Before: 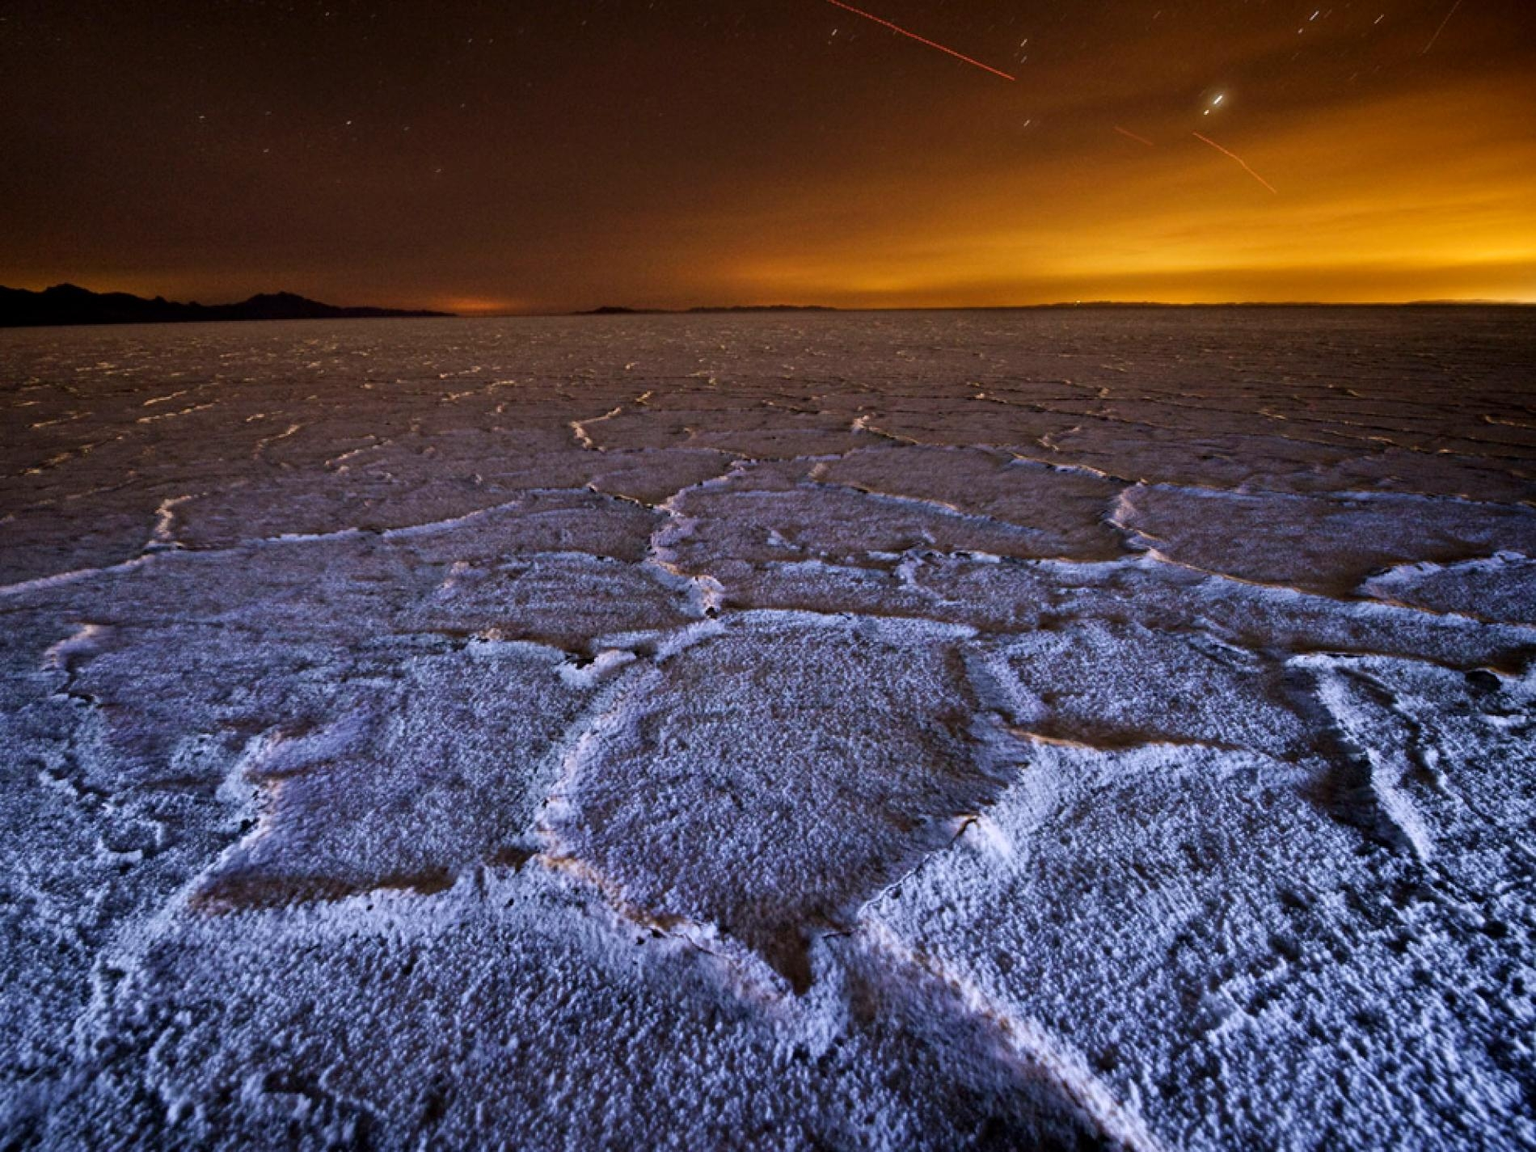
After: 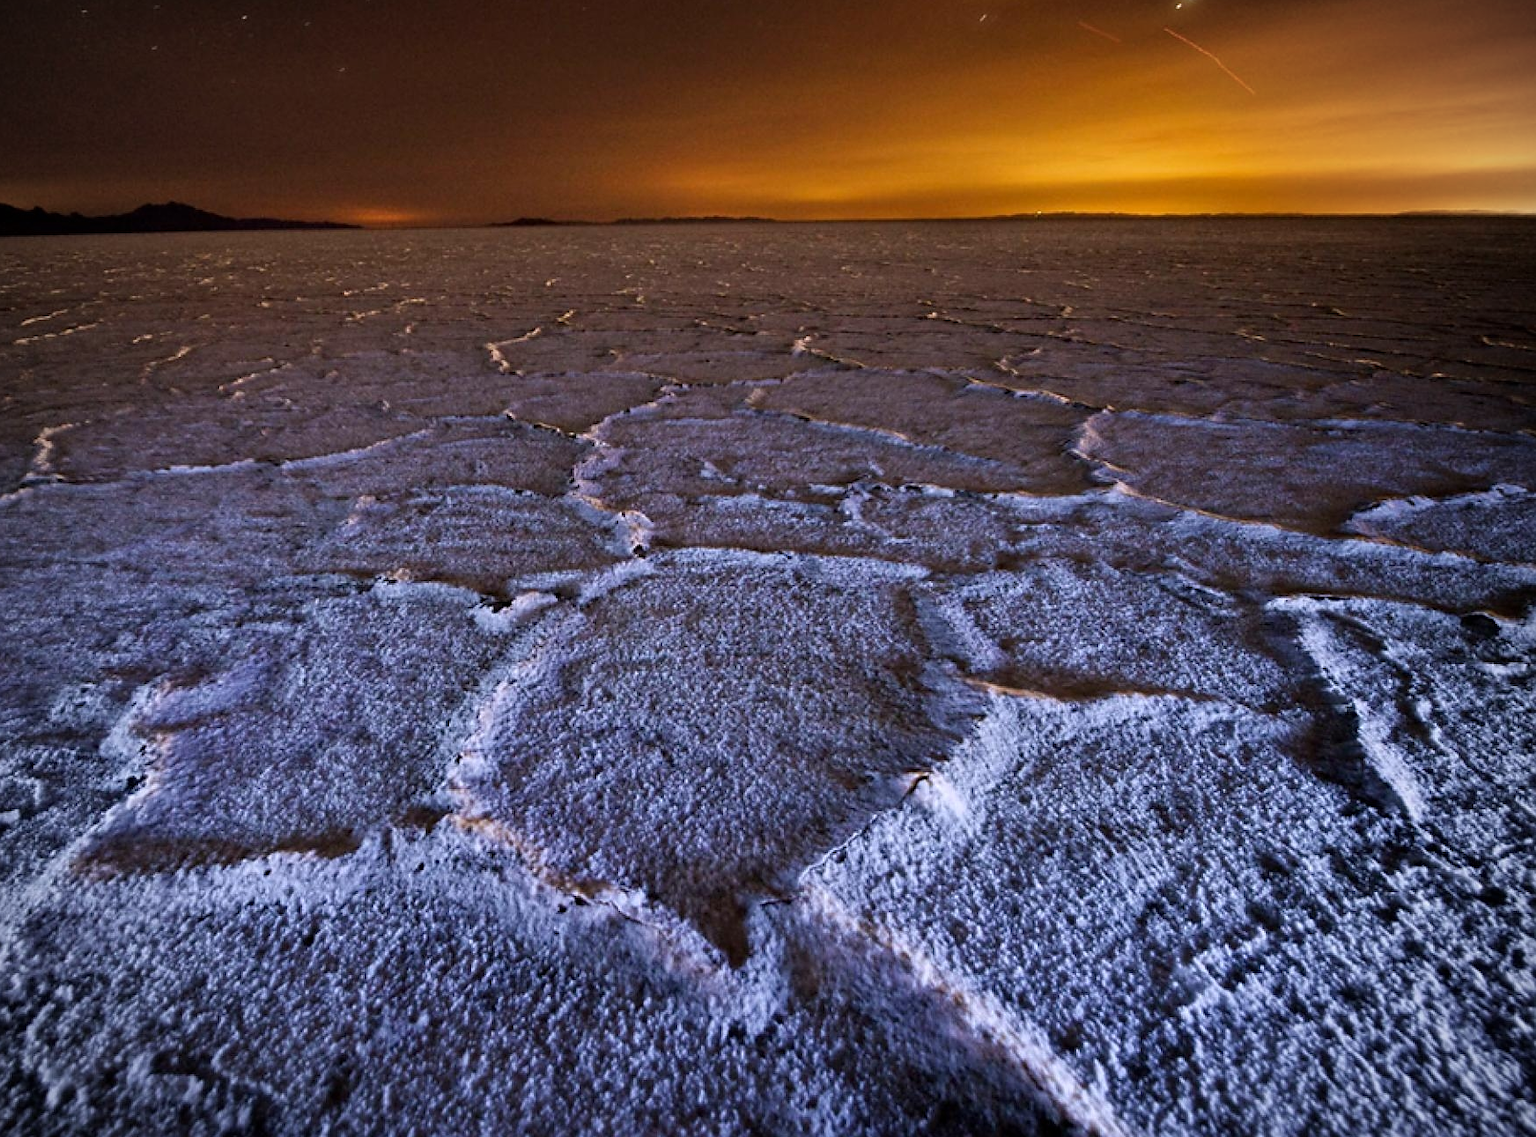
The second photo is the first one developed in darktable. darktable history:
sharpen: radius 1.845, amount 0.393, threshold 1.704
tone equalizer: on, module defaults
vignetting: fall-off radius 60.96%
crop and rotate: left 8.165%, top 9.313%
